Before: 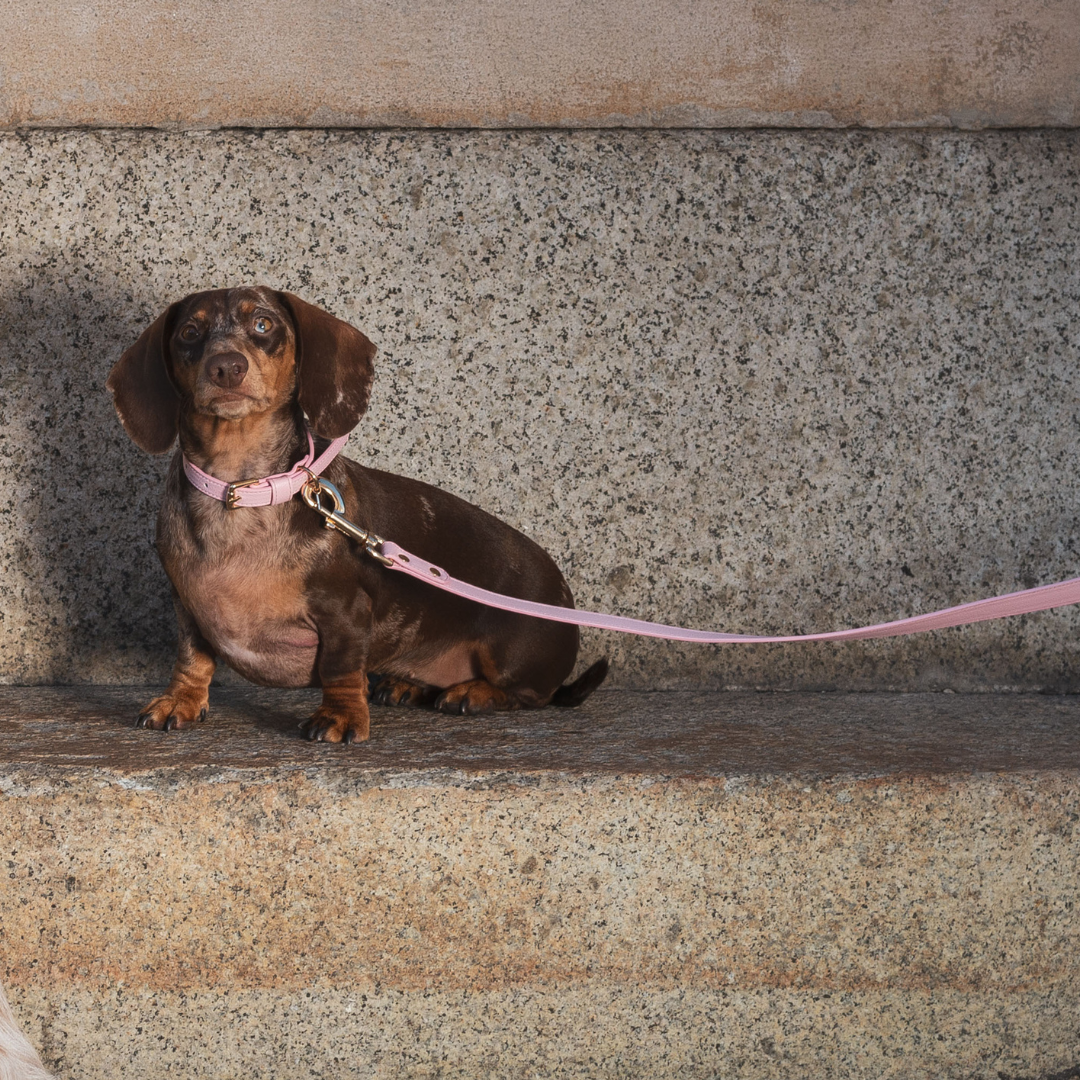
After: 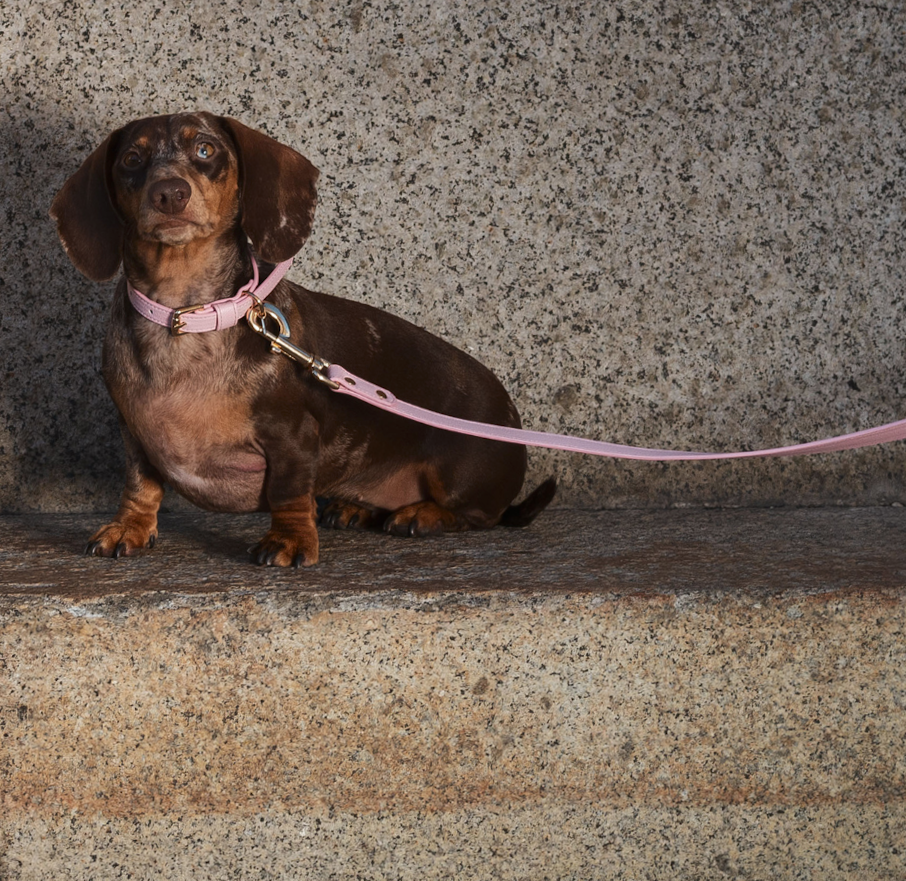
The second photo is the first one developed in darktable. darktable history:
contrast brightness saturation: brightness -0.09
crop and rotate: left 4.842%, top 15.51%, right 10.668%
color correction: saturation 0.98
rotate and perspective: rotation -1°, crop left 0.011, crop right 0.989, crop top 0.025, crop bottom 0.975
